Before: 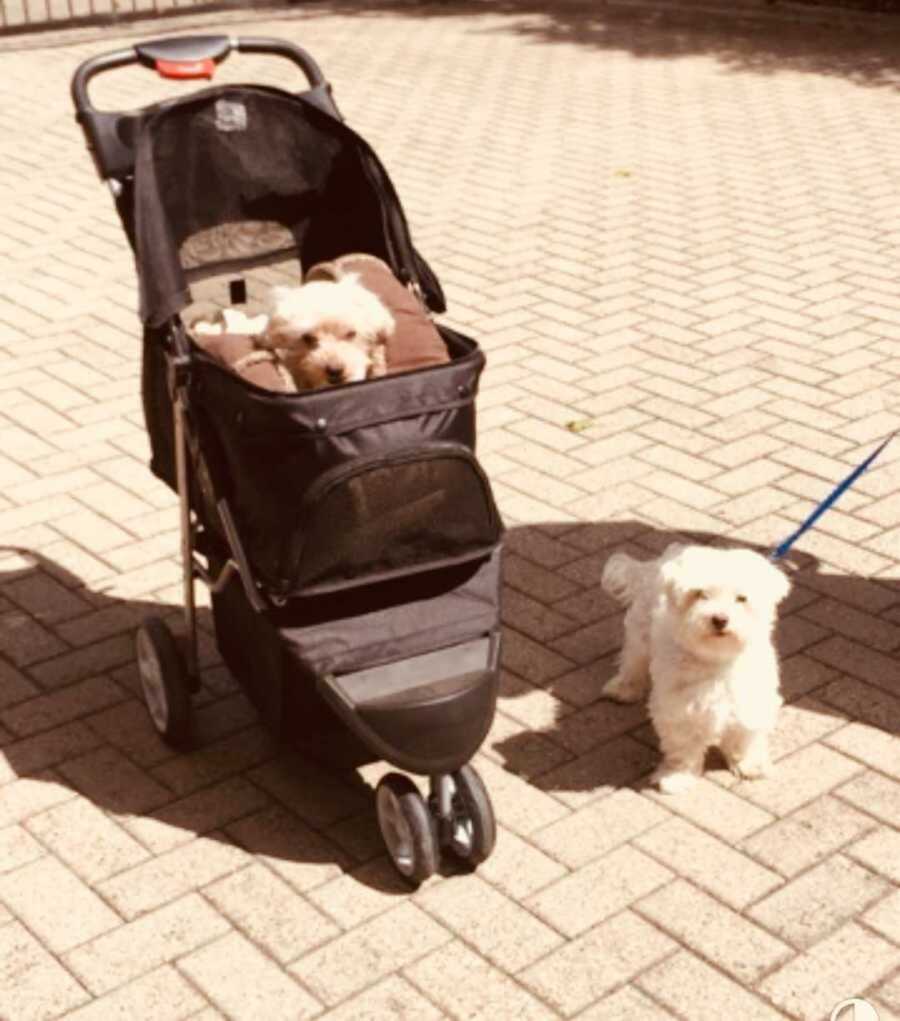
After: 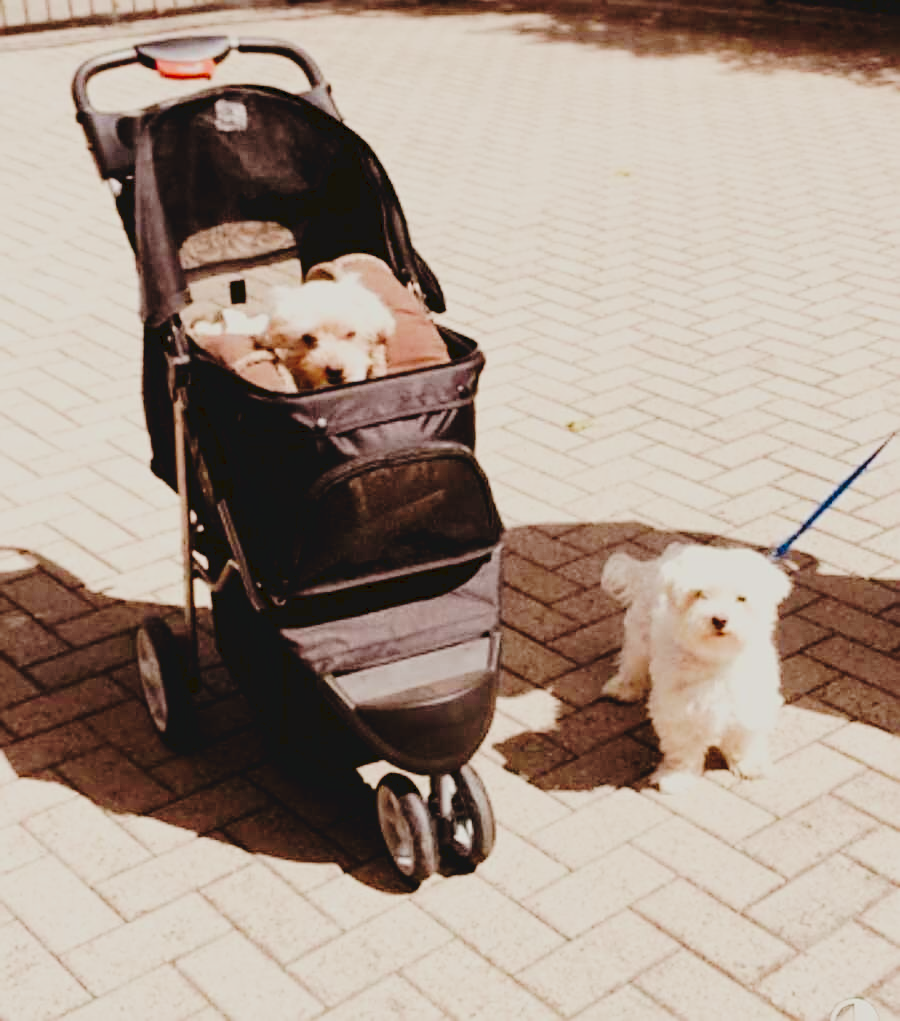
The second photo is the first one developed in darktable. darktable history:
sharpen: on, module defaults
filmic rgb: middle gray luminance 28.75%, black relative exposure -10.36 EV, white relative exposure 5.47 EV, target black luminance 0%, hardness 3.97, latitude 2.34%, contrast 1.128, highlights saturation mix 4.16%, shadows ↔ highlights balance 15.37%, iterations of high-quality reconstruction 0
tone curve: curves: ch0 [(0, 0) (0.003, 0.064) (0.011, 0.065) (0.025, 0.061) (0.044, 0.068) (0.069, 0.083) (0.1, 0.102) (0.136, 0.126) (0.177, 0.172) (0.224, 0.225) (0.277, 0.306) (0.335, 0.397) (0.399, 0.483) (0.468, 0.56) (0.543, 0.634) (0.623, 0.708) (0.709, 0.77) (0.801, 0.832) (0.898, 0.899) (1, 1)], preserve colors none
